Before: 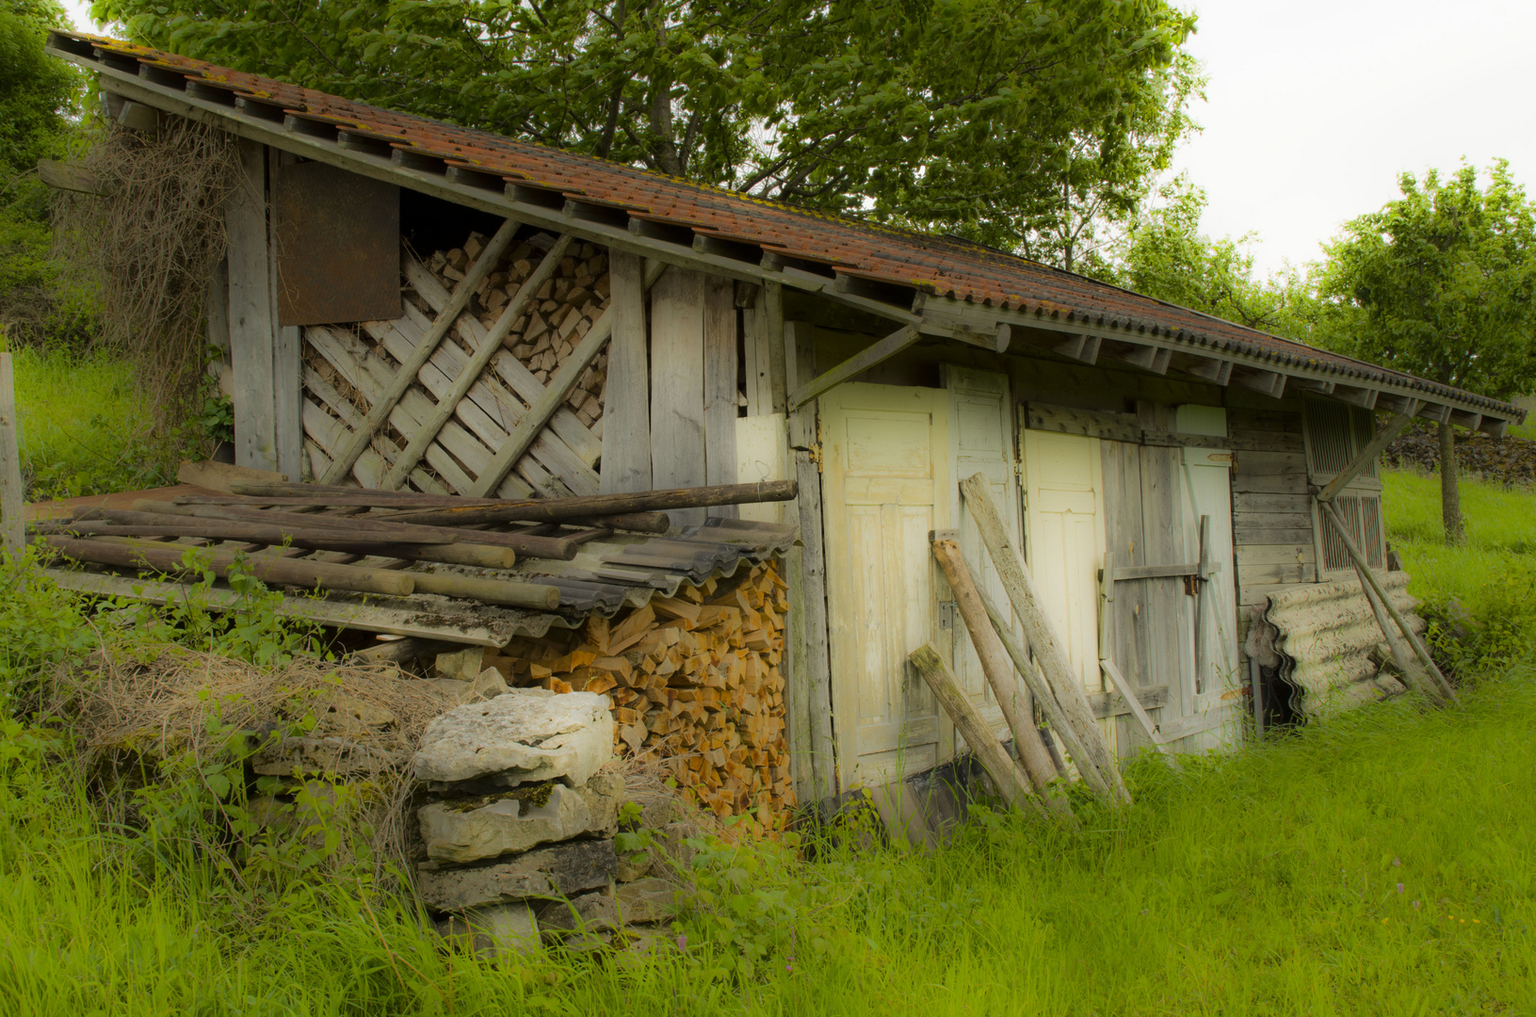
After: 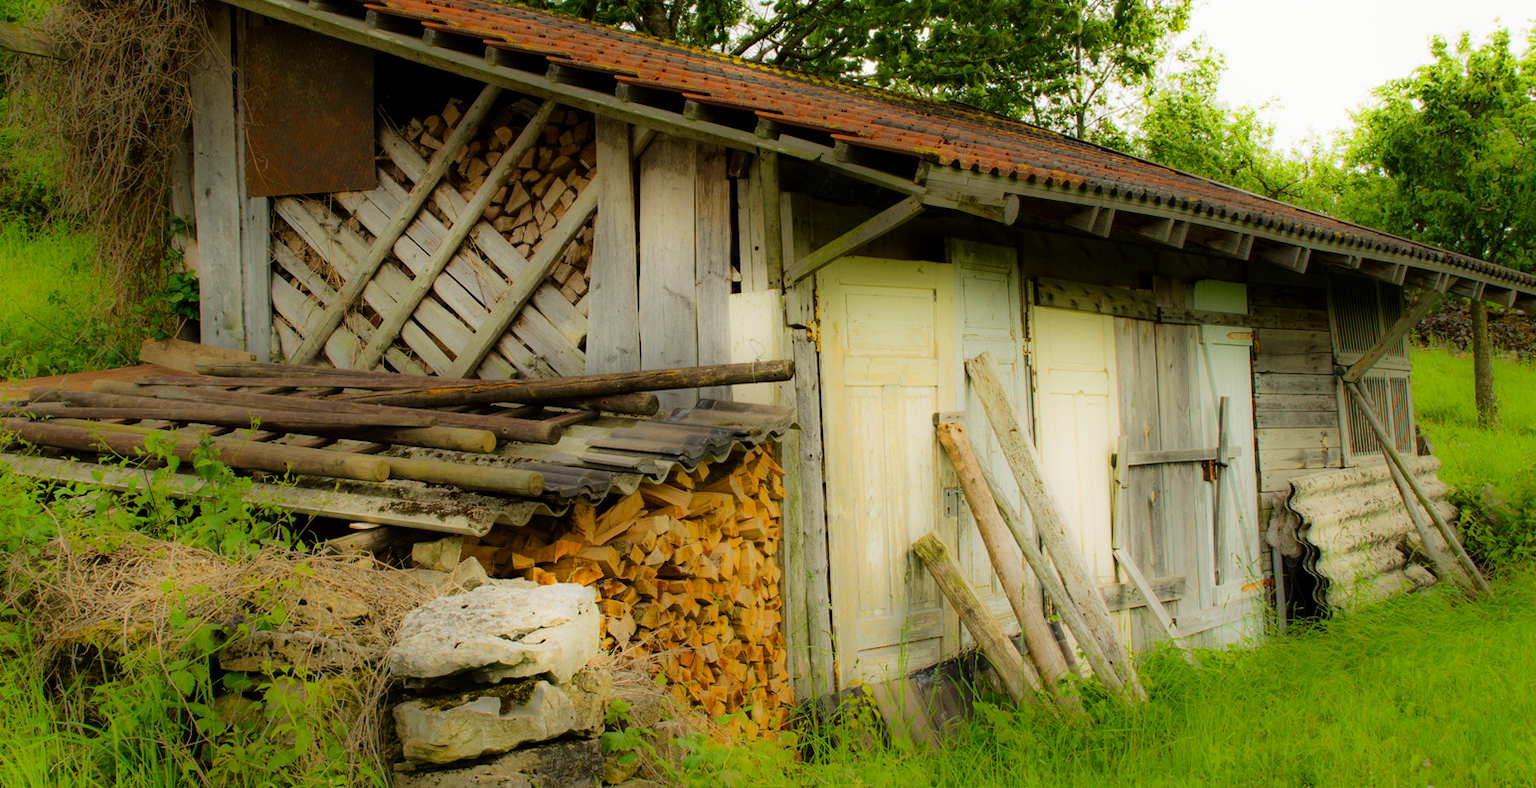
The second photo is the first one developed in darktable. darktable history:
crop and rotate: left 3.004%, top 13.733%, right 2.226%, bottom 12.8%
tone curve: curves: ch0 [(0, 0) (0.004, 0.001) (0.133, 0.112) (0.325, 0.362) (0.832, 0.893) (1, 1)], preserve colors none
